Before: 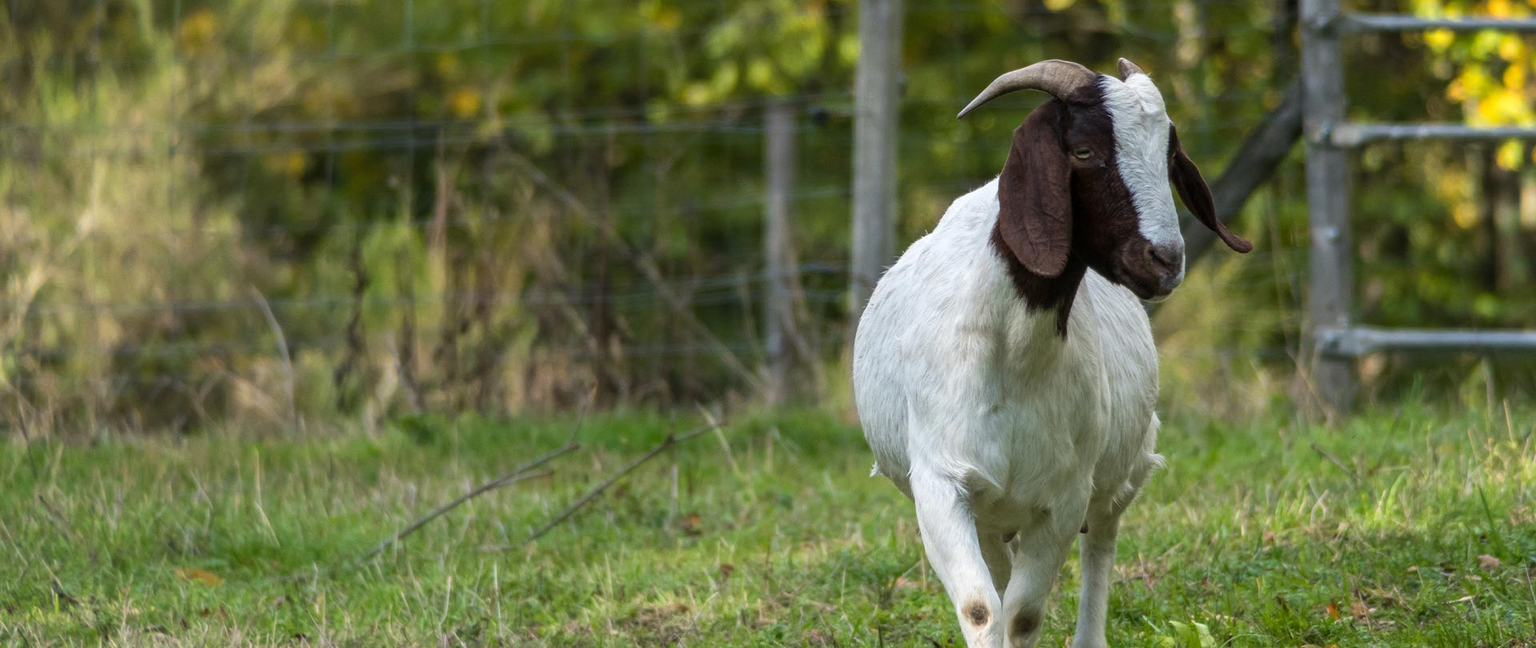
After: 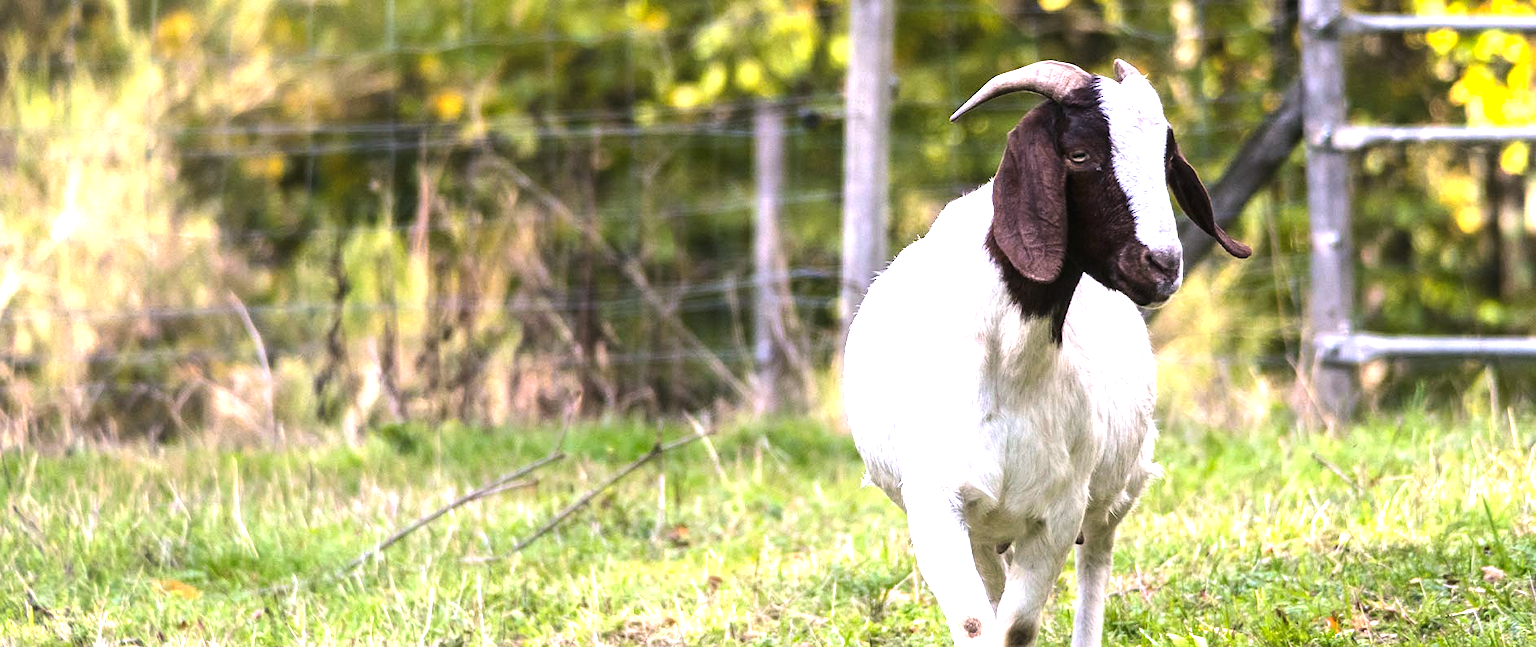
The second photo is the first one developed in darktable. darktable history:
sharpen: amount 0.2
white balance: red 1.042, blue 1.17
color correction: highlights a* 5.81, highlights b* 4.84
exposure: black level correction -0.002, exposure 1.115 EV, compensate highlight preservation false
crop: left 1.743%, right 0.268%, bottom 2.011%
tone equalizer: -8 EV -0.75 EV, -7 EV -0.7 EV, -6 EV -0.6 EV, -5 EV -0.4 EV, -3 EV 0.4 EV, -2 EV 0.6 EV, -1 EV 0.7 EV, +0 EV 0.75 EV, edges refinement/feathering 500, mask exposure compensation -1.57 EV, preserve details no
